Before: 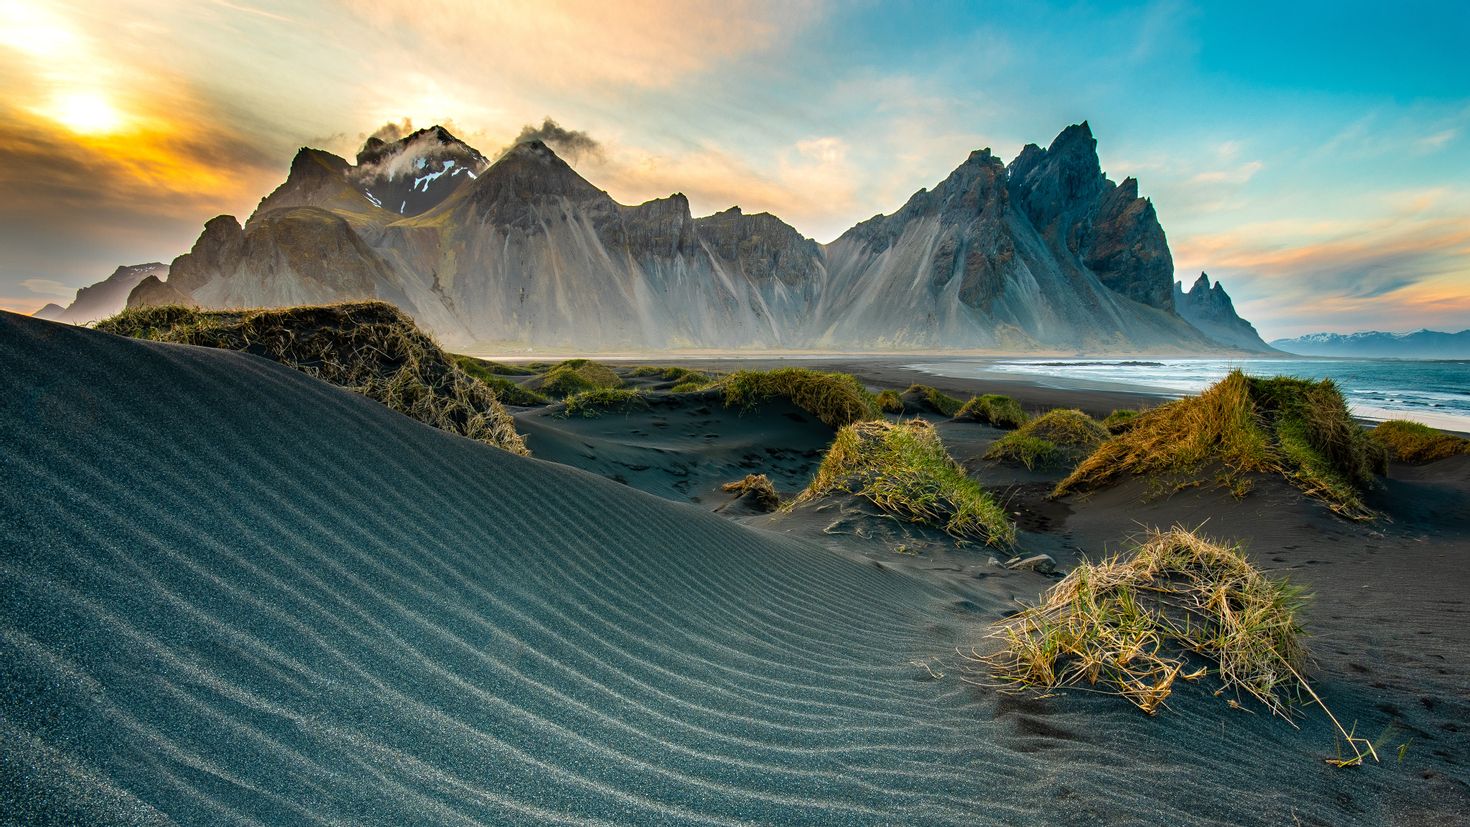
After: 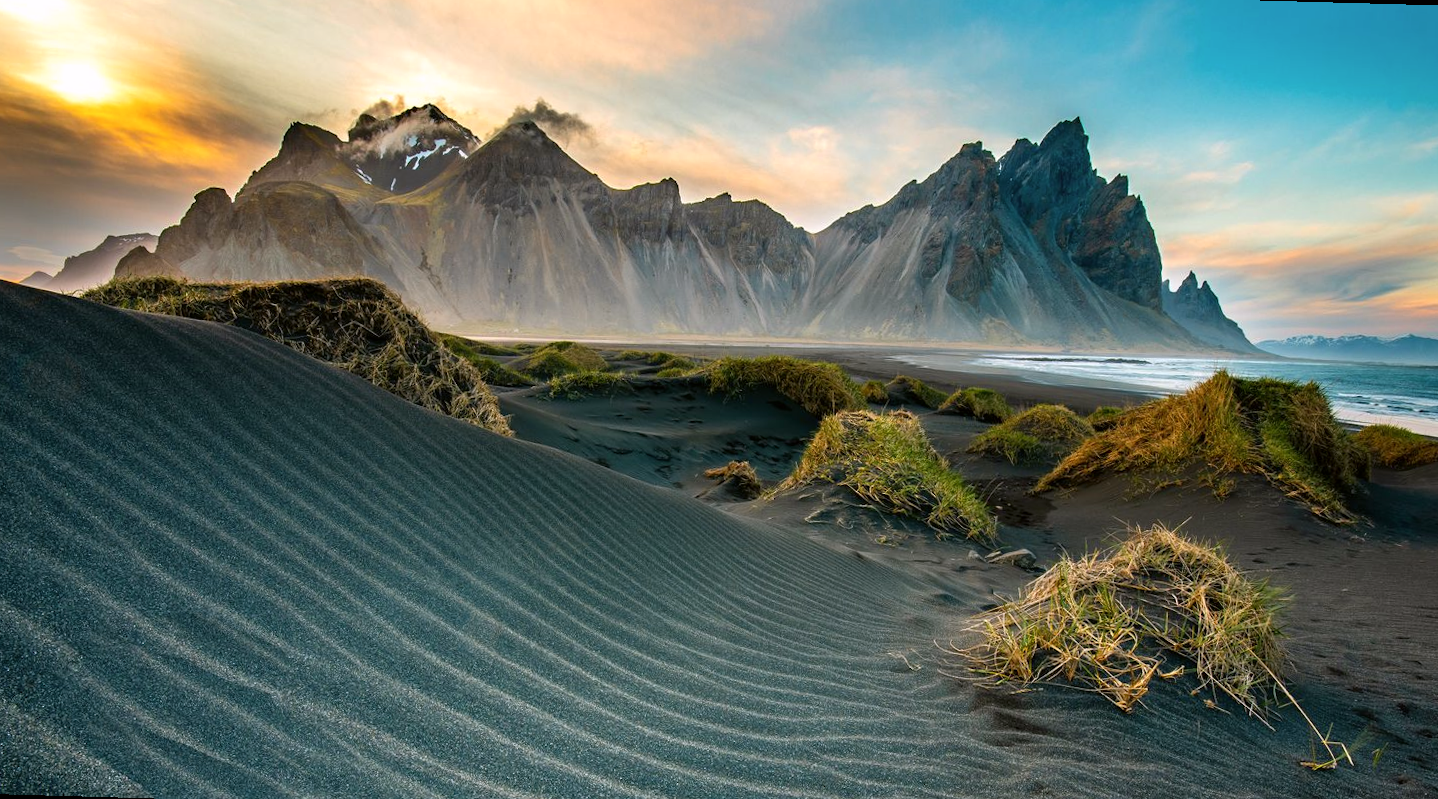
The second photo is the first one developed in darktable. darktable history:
color correction: highlights a* 3.12, highlights b* -1.55, shadows a* -0.101, shadows b* 2.52, saturation 0.98
rotate and perspective: rotation 1.57°, crop left 0.018, crop right 0.982, crop top 0.039, crop bottom 0.961
